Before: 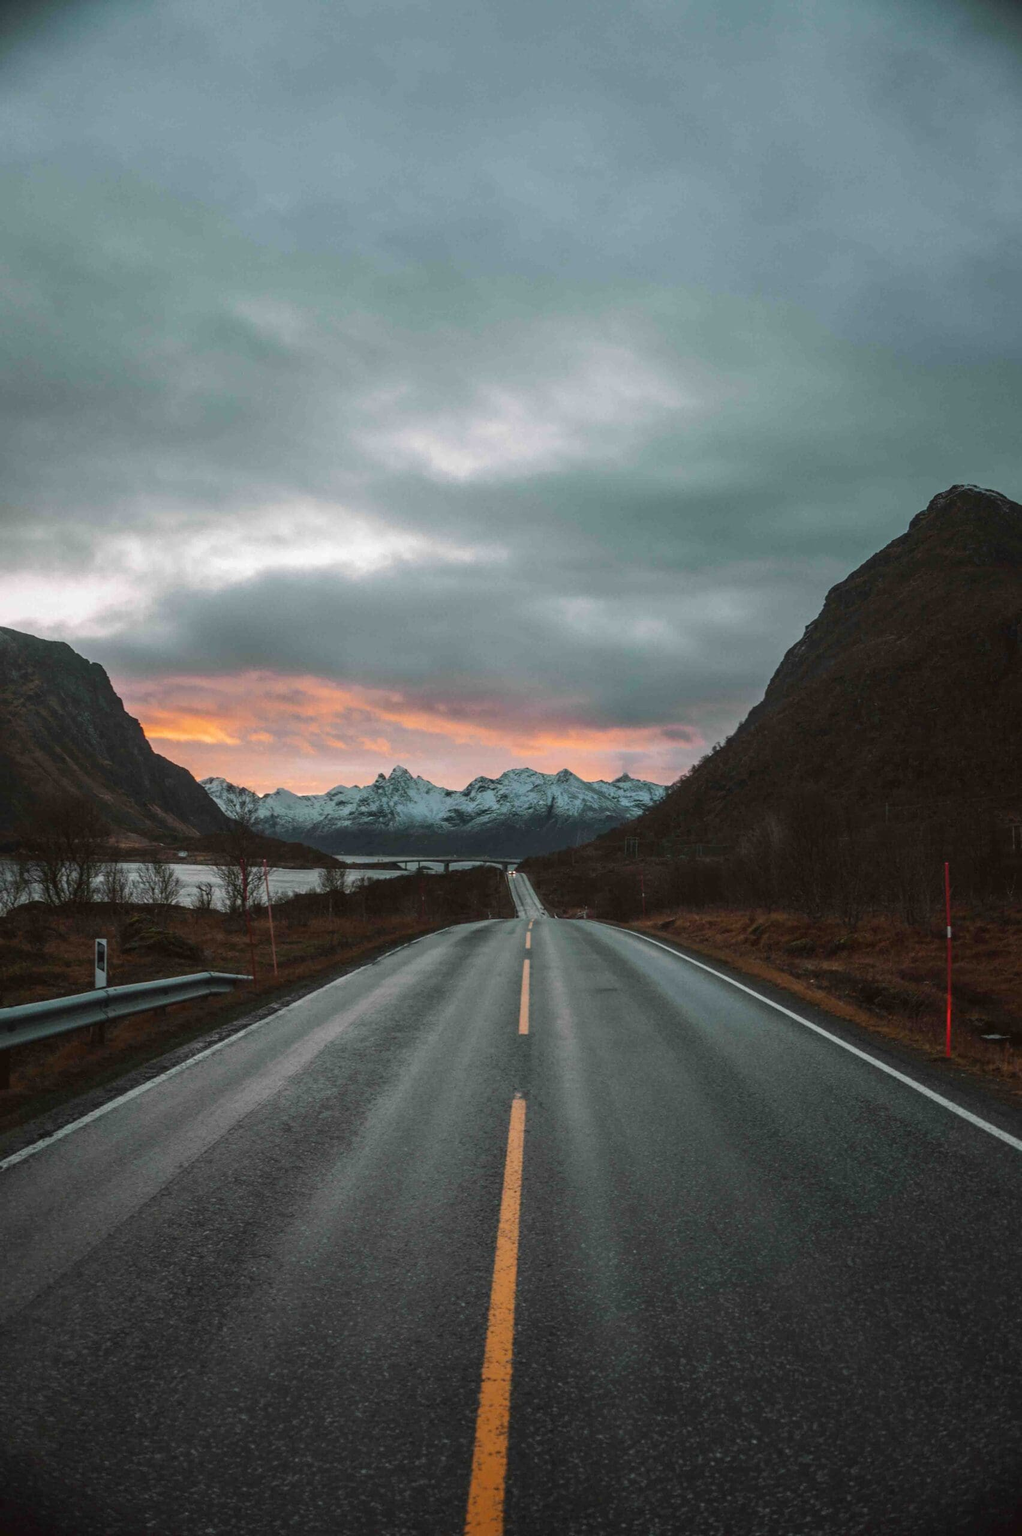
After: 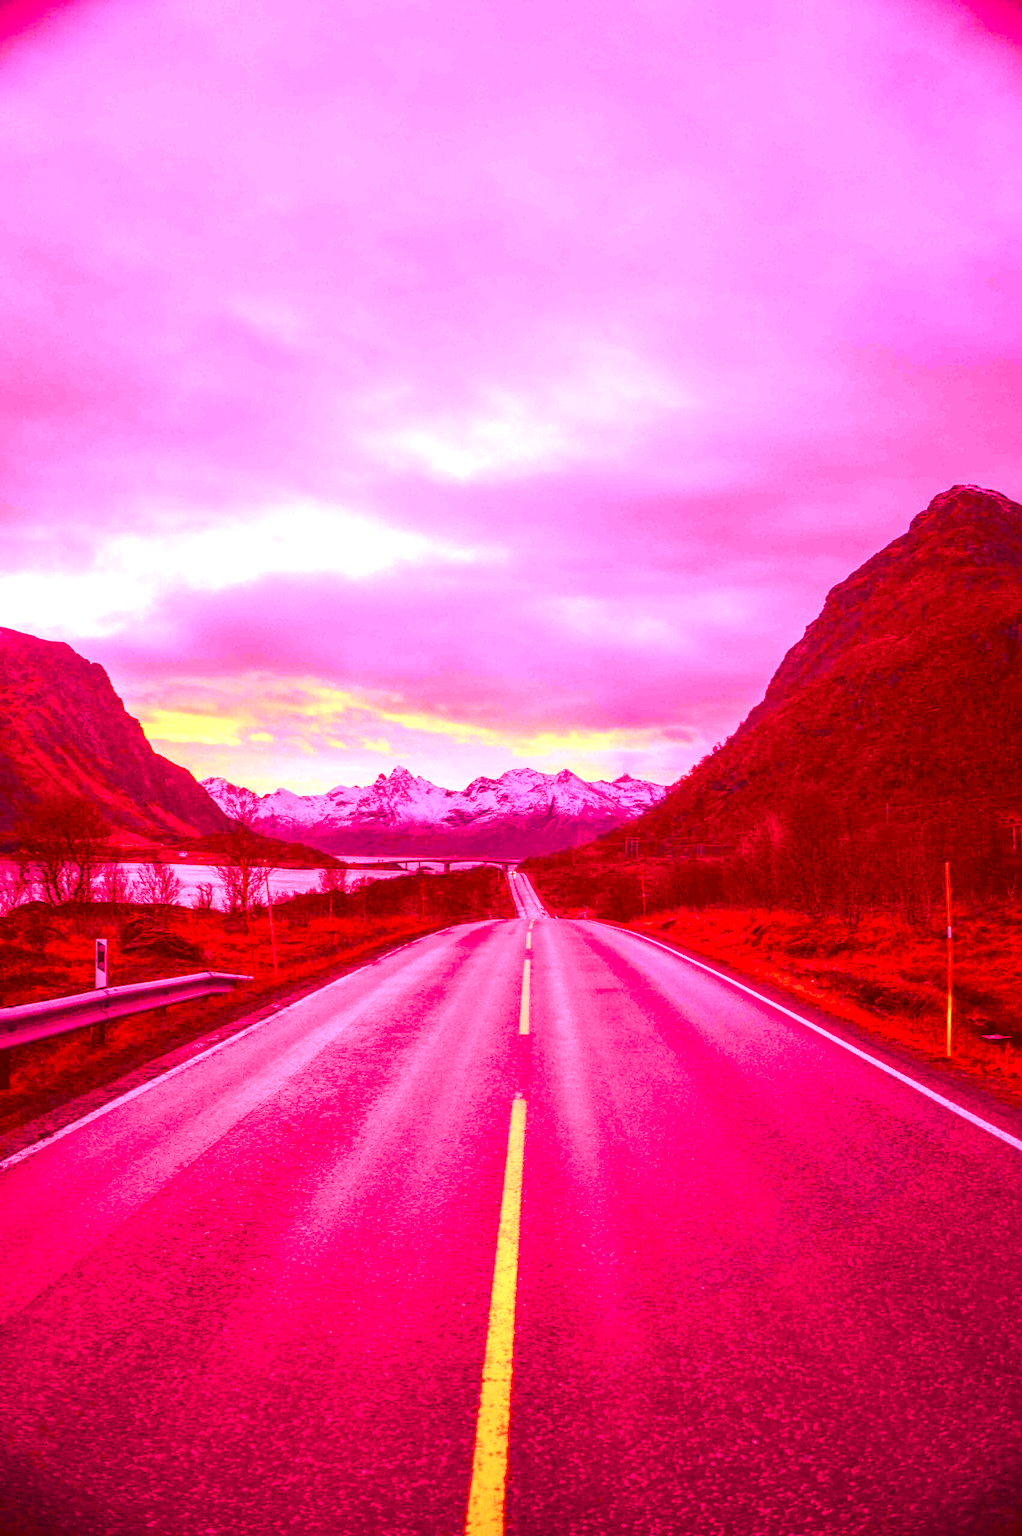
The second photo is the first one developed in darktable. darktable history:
color balance rgb: perceptual saturation grading › global saturation 45%, perceptual saturation grading › highlights -25%, perceptual saturation grading › shadows 50%, perceptual brilliance grading › global brilliance 3%, global vibrance 3%
white balance: red 4.26, blue 1.802
velvia: strength 30%
